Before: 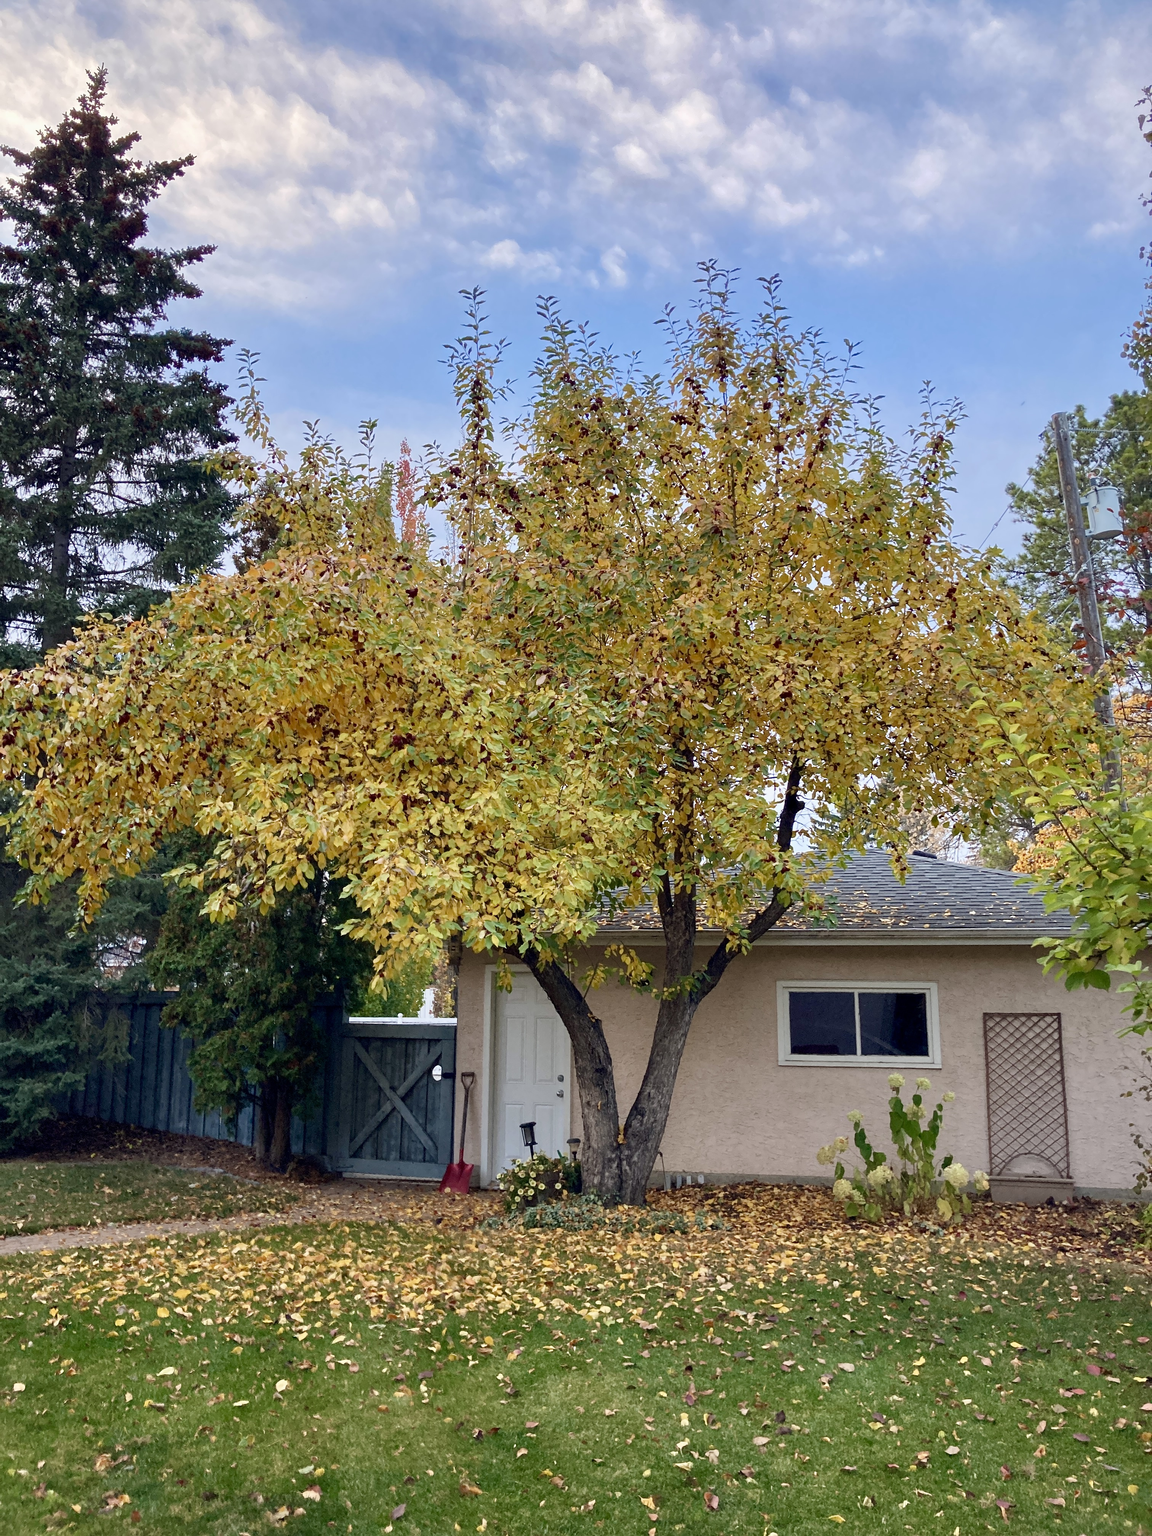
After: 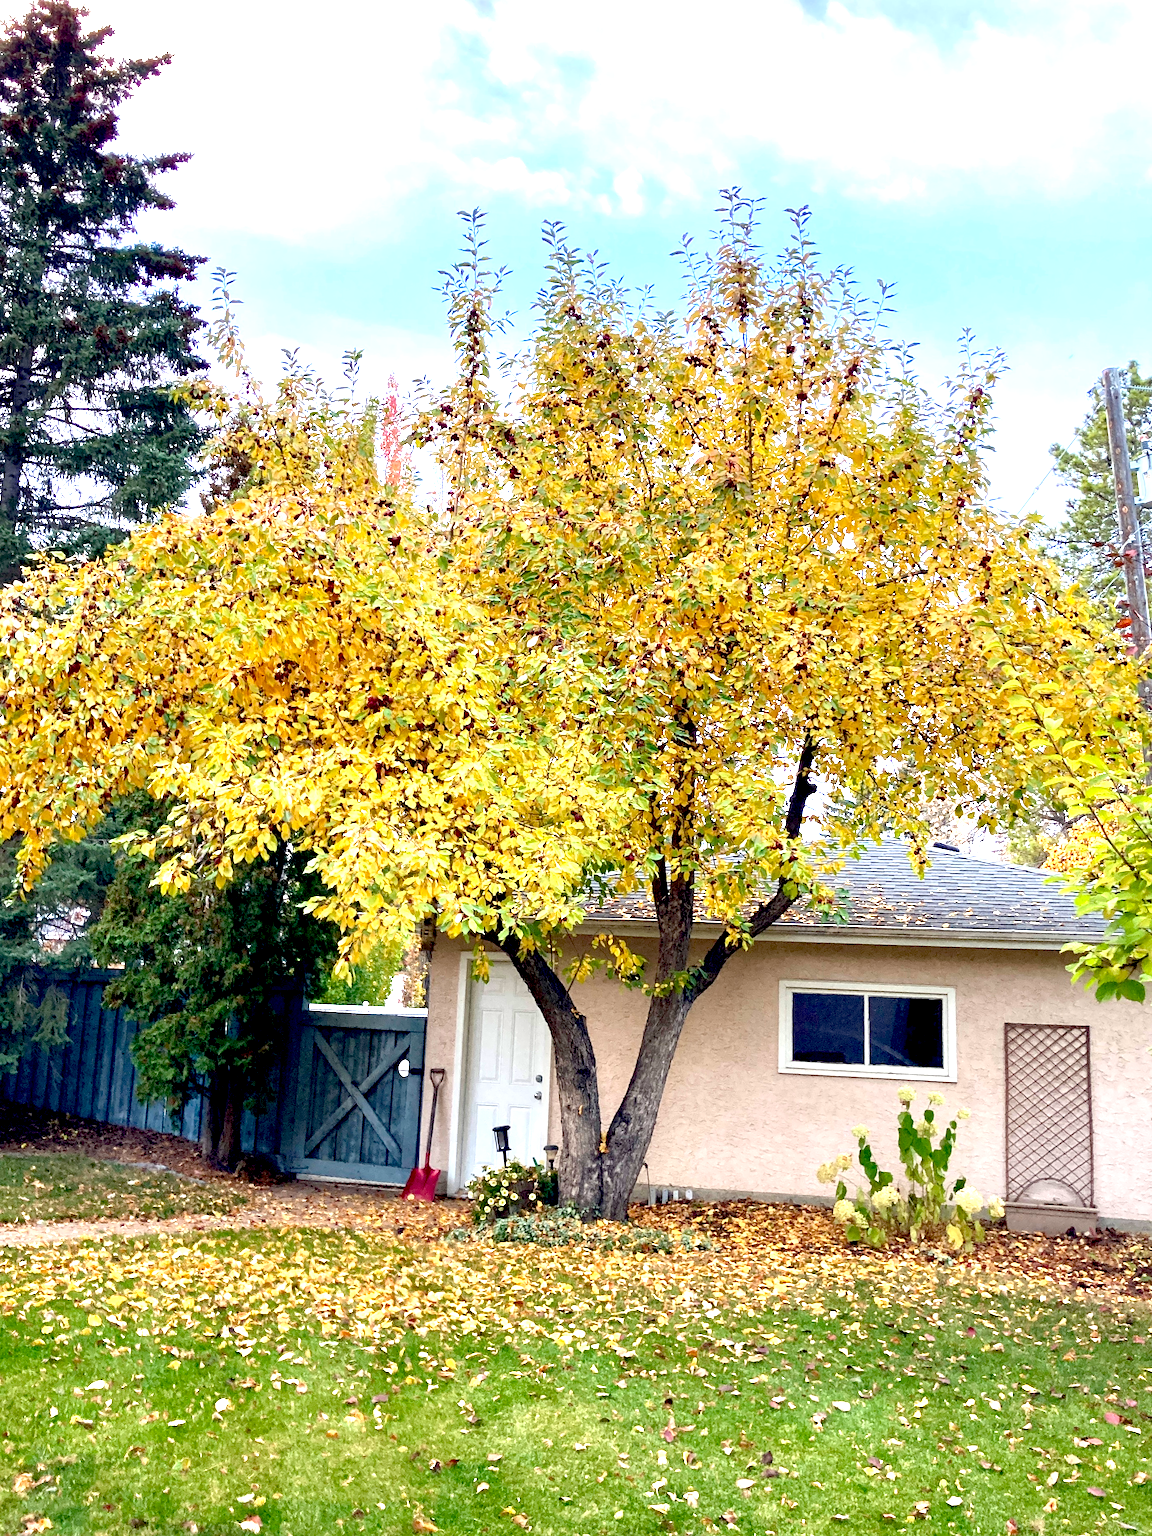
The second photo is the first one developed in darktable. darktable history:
crop and rotate: angle -1.96°, left 3.097%, top 4.154%, right 1.586%, bottom 0.529%
exposure: black level correction 0.009, exposure 1.425 EV, compensate highlight preservation false
